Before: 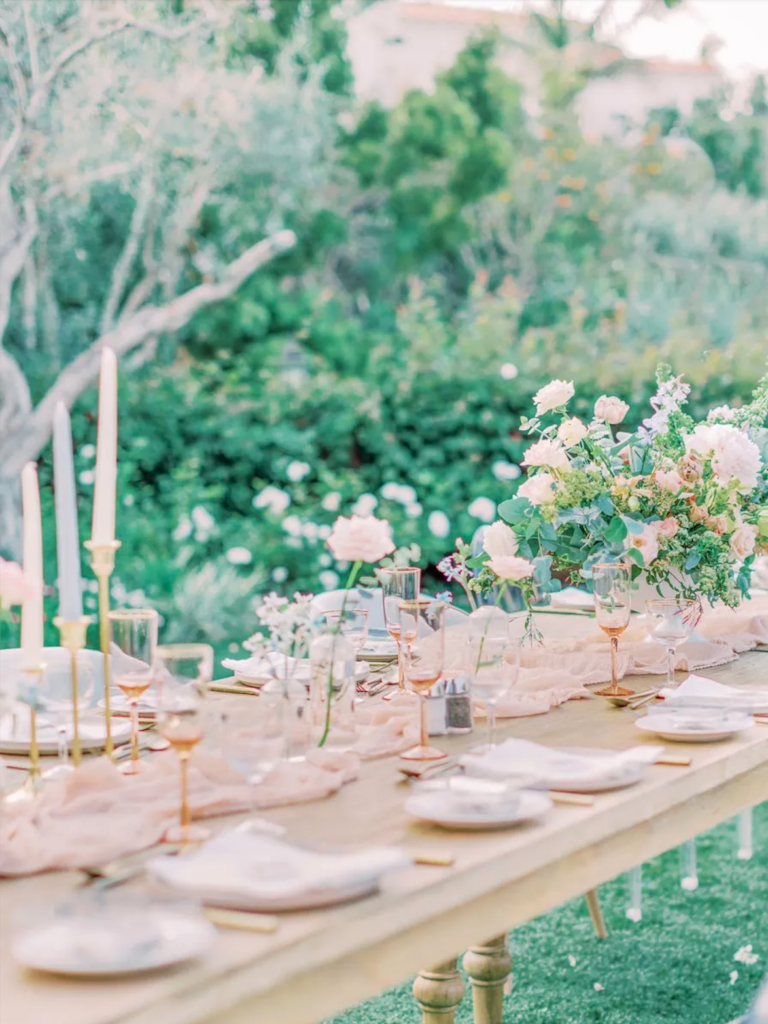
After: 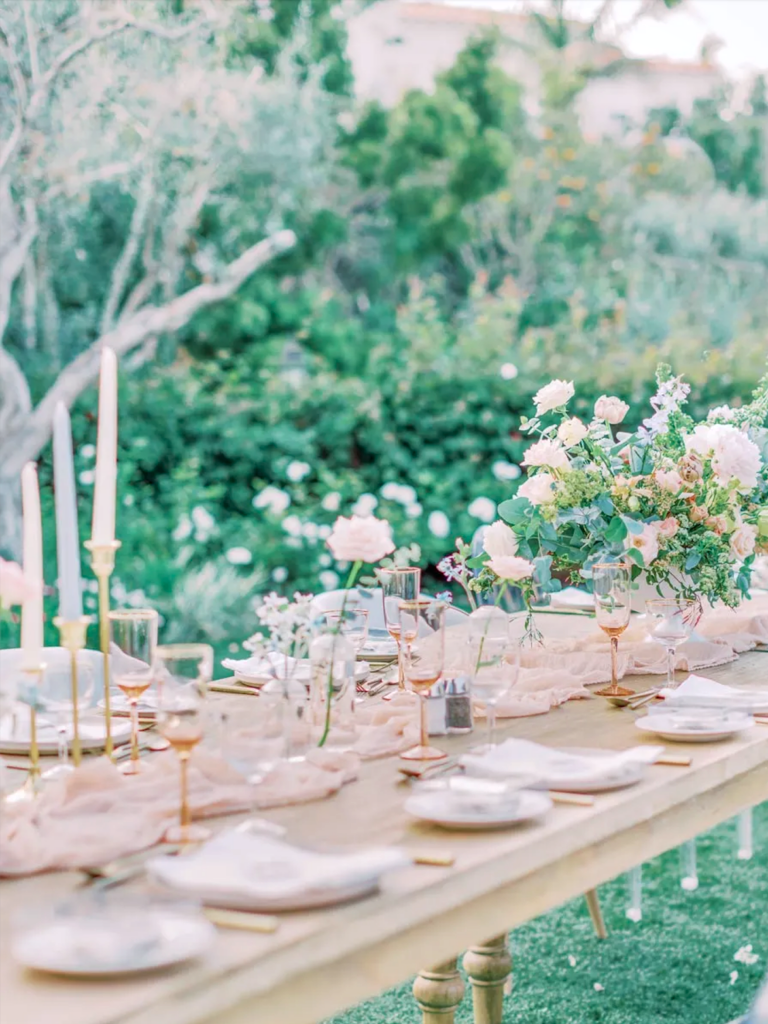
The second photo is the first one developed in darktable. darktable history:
local contrast: mode bilateral grid, contrast 20, coarseness 50, detail 120%, midtone range 0.2
white balance: red 0.988, blue 1.017
